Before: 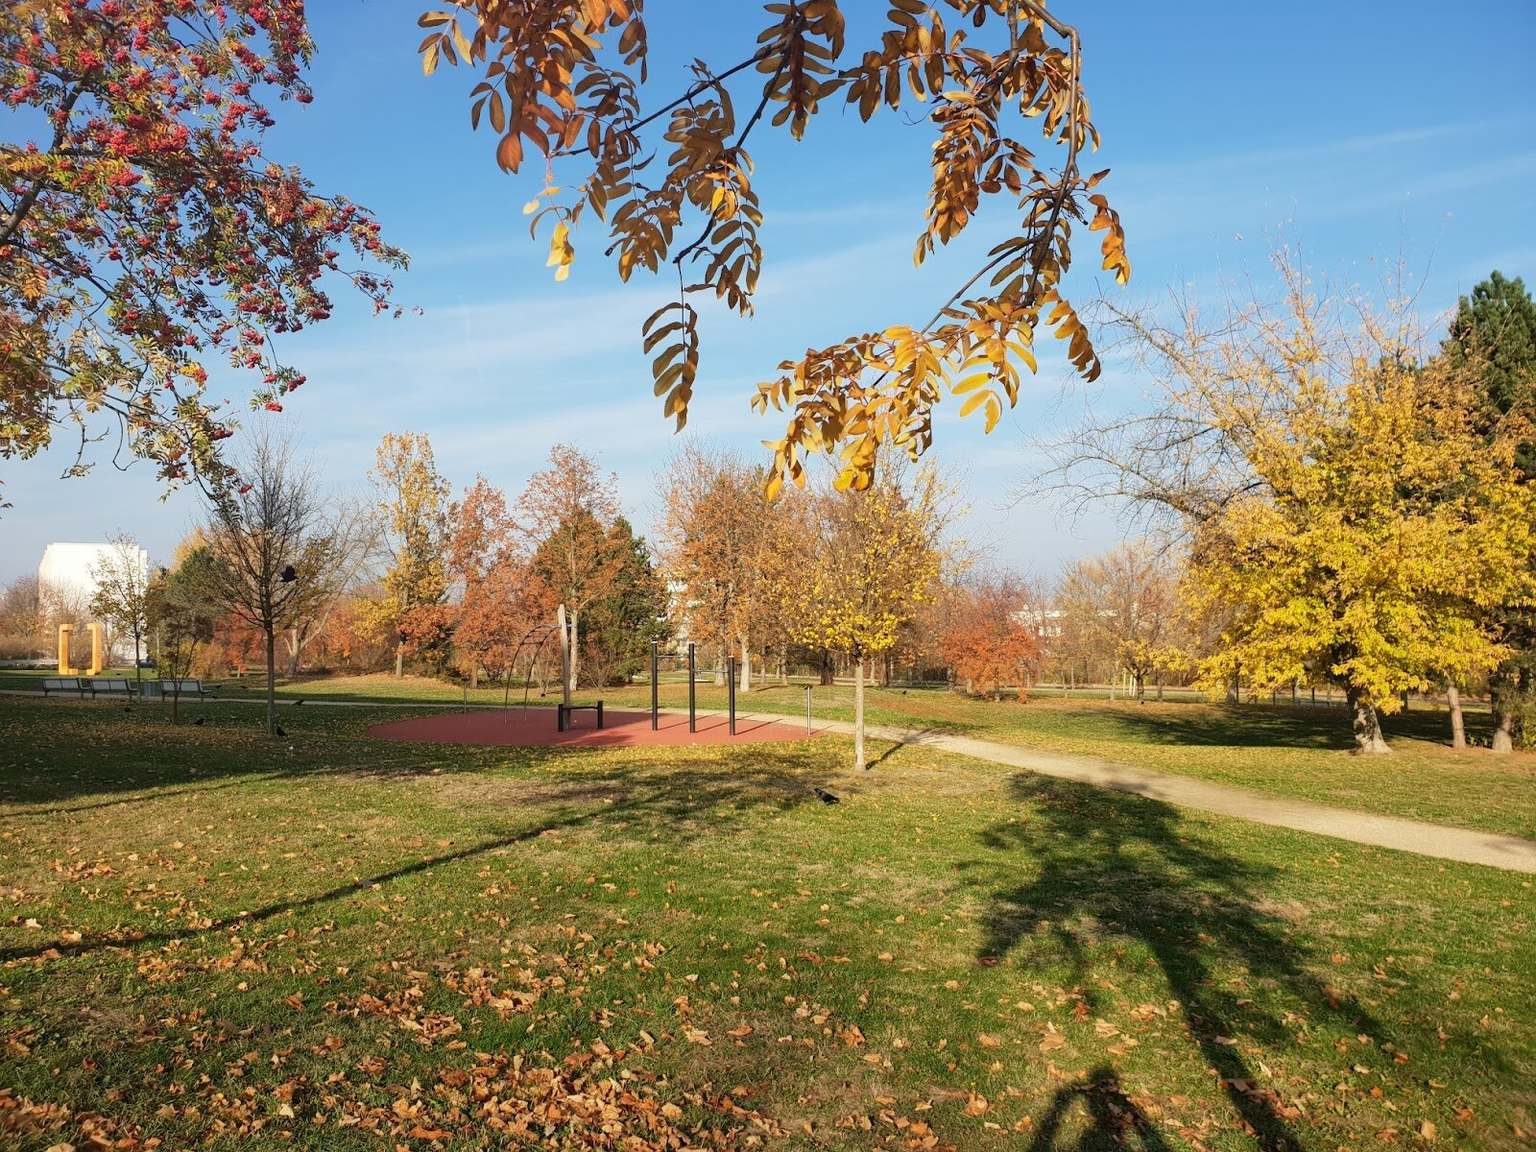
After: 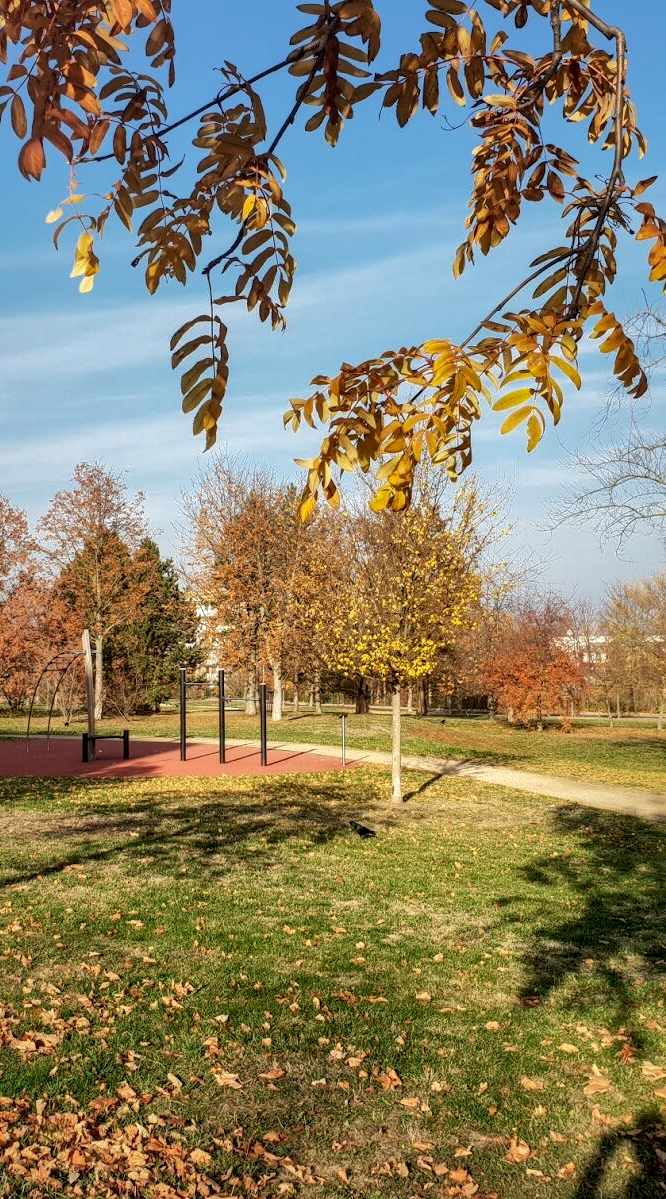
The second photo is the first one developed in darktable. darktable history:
crop: left 31.229%, right 27.105%
shadows and highlights: highlights -60
local contrast: highlights 60%, shadows 60%, detail 160%
